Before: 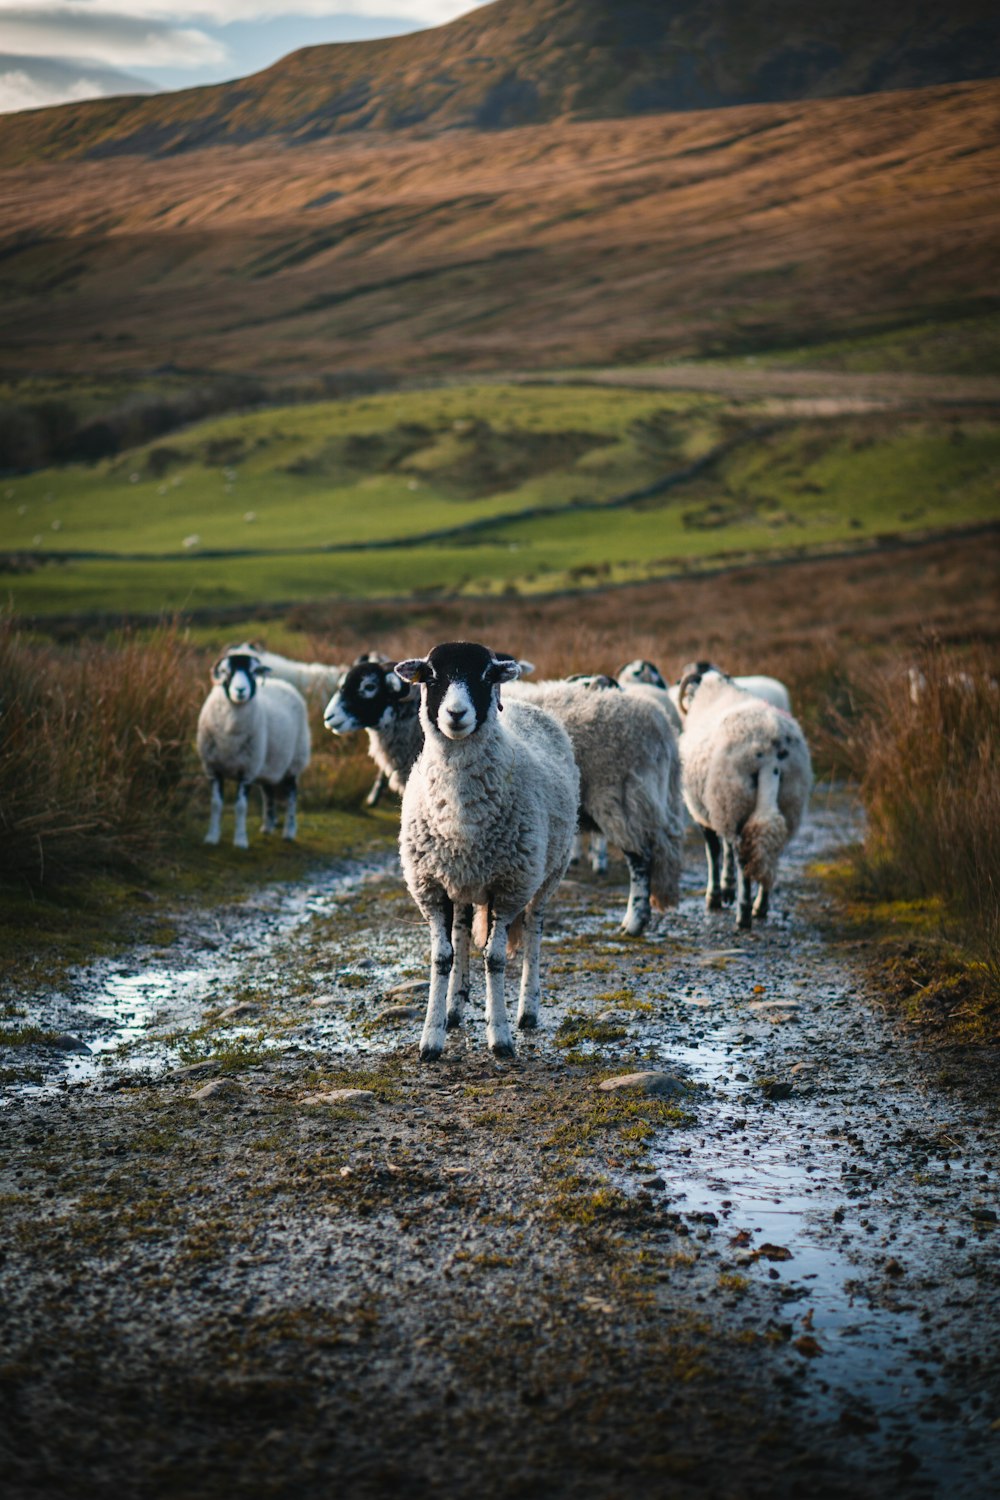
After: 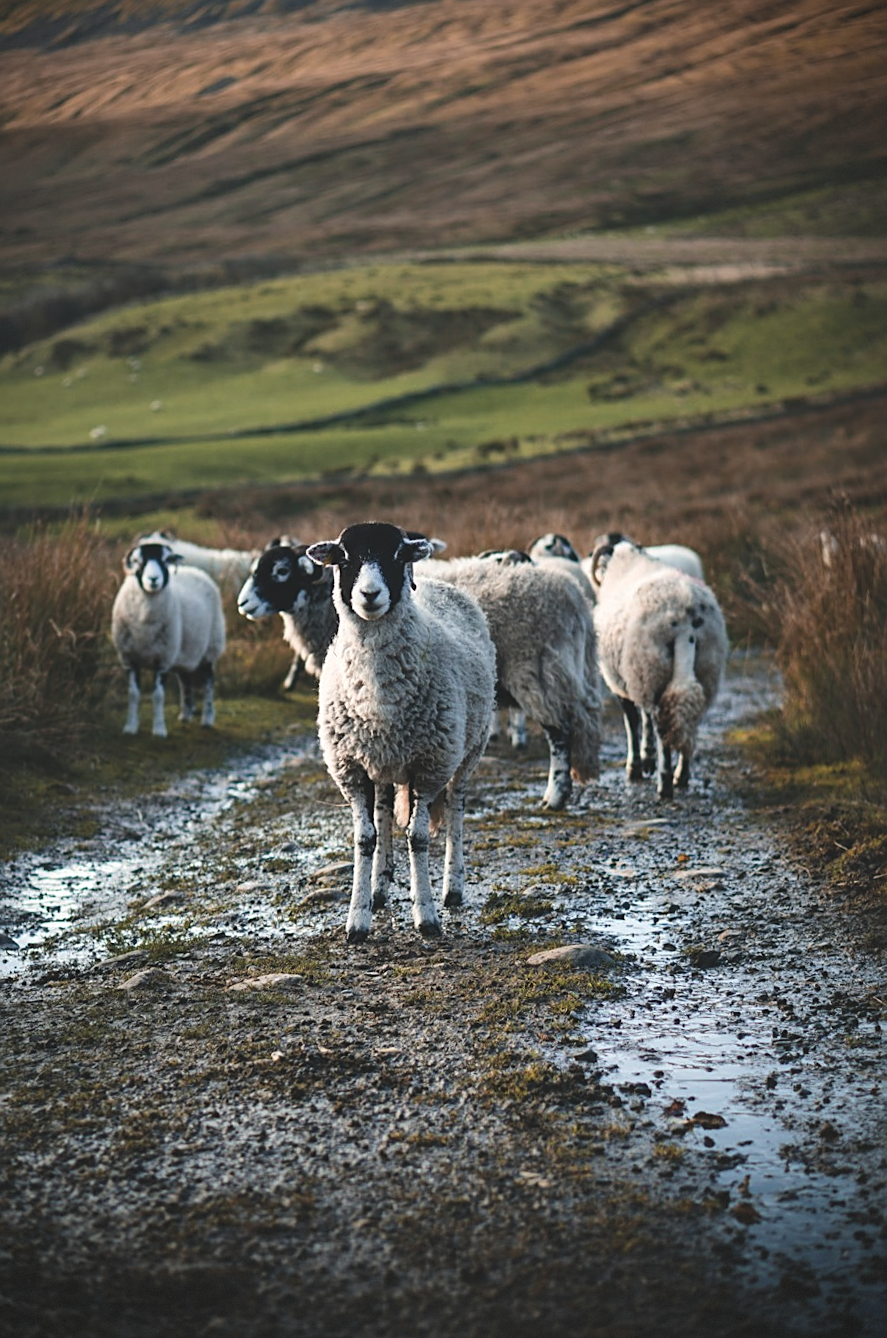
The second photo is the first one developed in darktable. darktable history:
sharpen: on, module defaults
crop and rotate: angle 2.21°, left 6.133%, top 5.694%
local contrast: mode bilateral grid, contrast 25, coarseness 50, detail 121%, midtone range 0.2
exposure: black level correction -0.016, compensate highlight preservation false
tone equalizer: edges refinement/feathering 500, mask exposure compensation -1.57 EV, preserve details guided filter
color correction: highlights b* -0.002, saturation 0.85
vignetting: fall-off radius 60.51%, brightness -0.565, saturation 0.001, dithering 8-bit output
